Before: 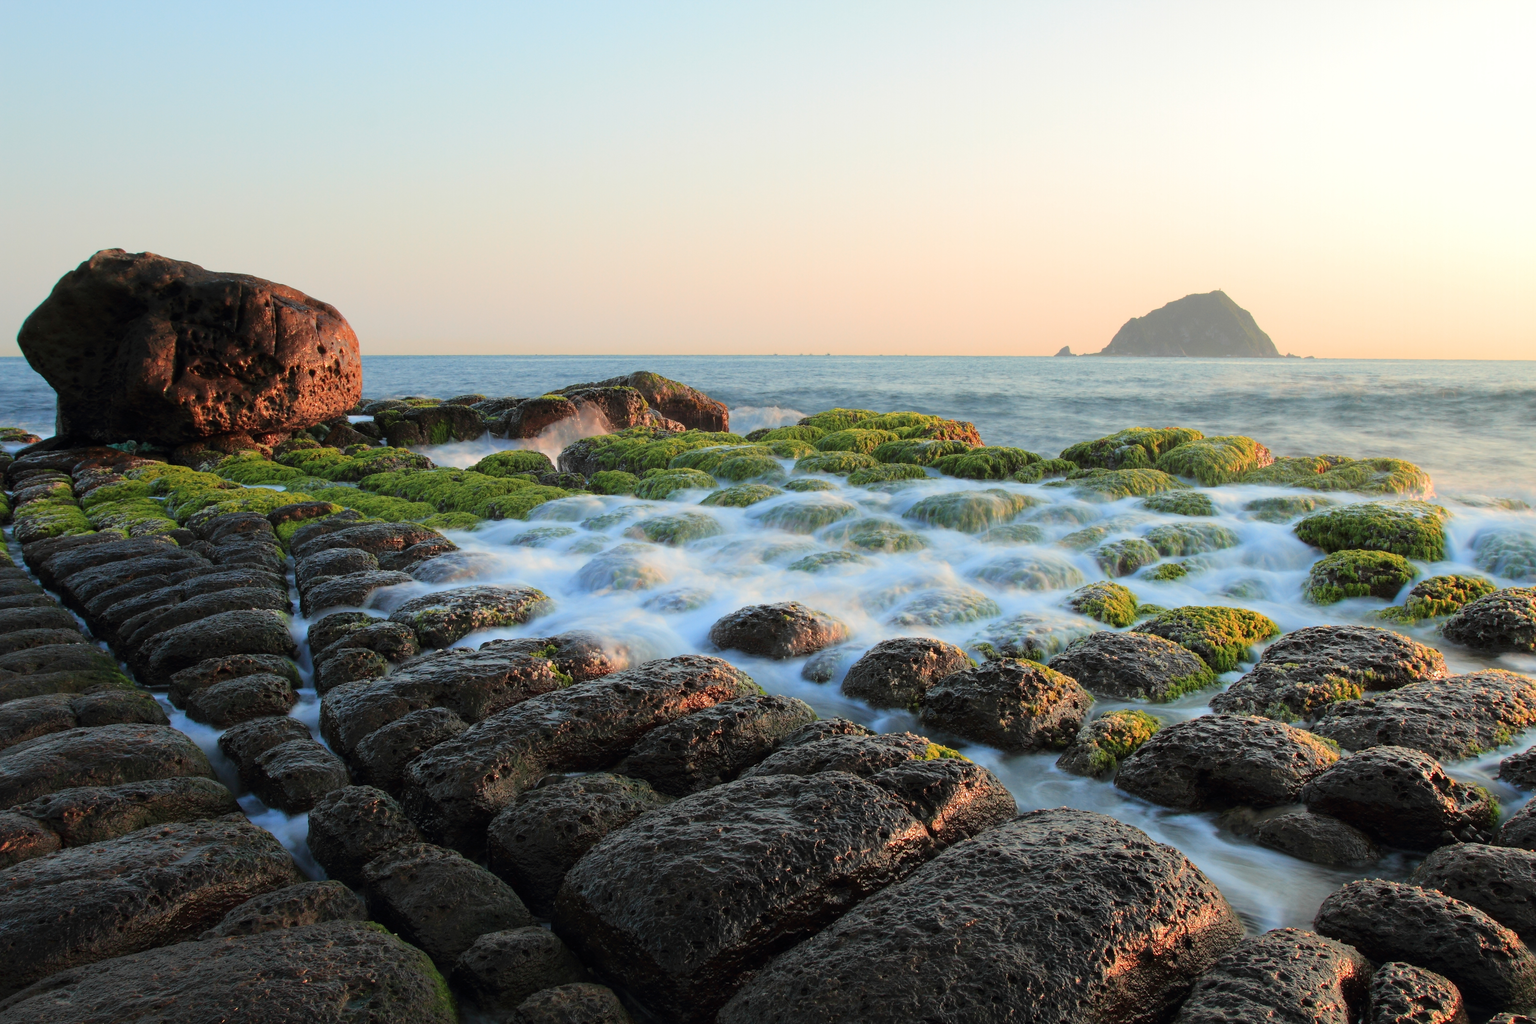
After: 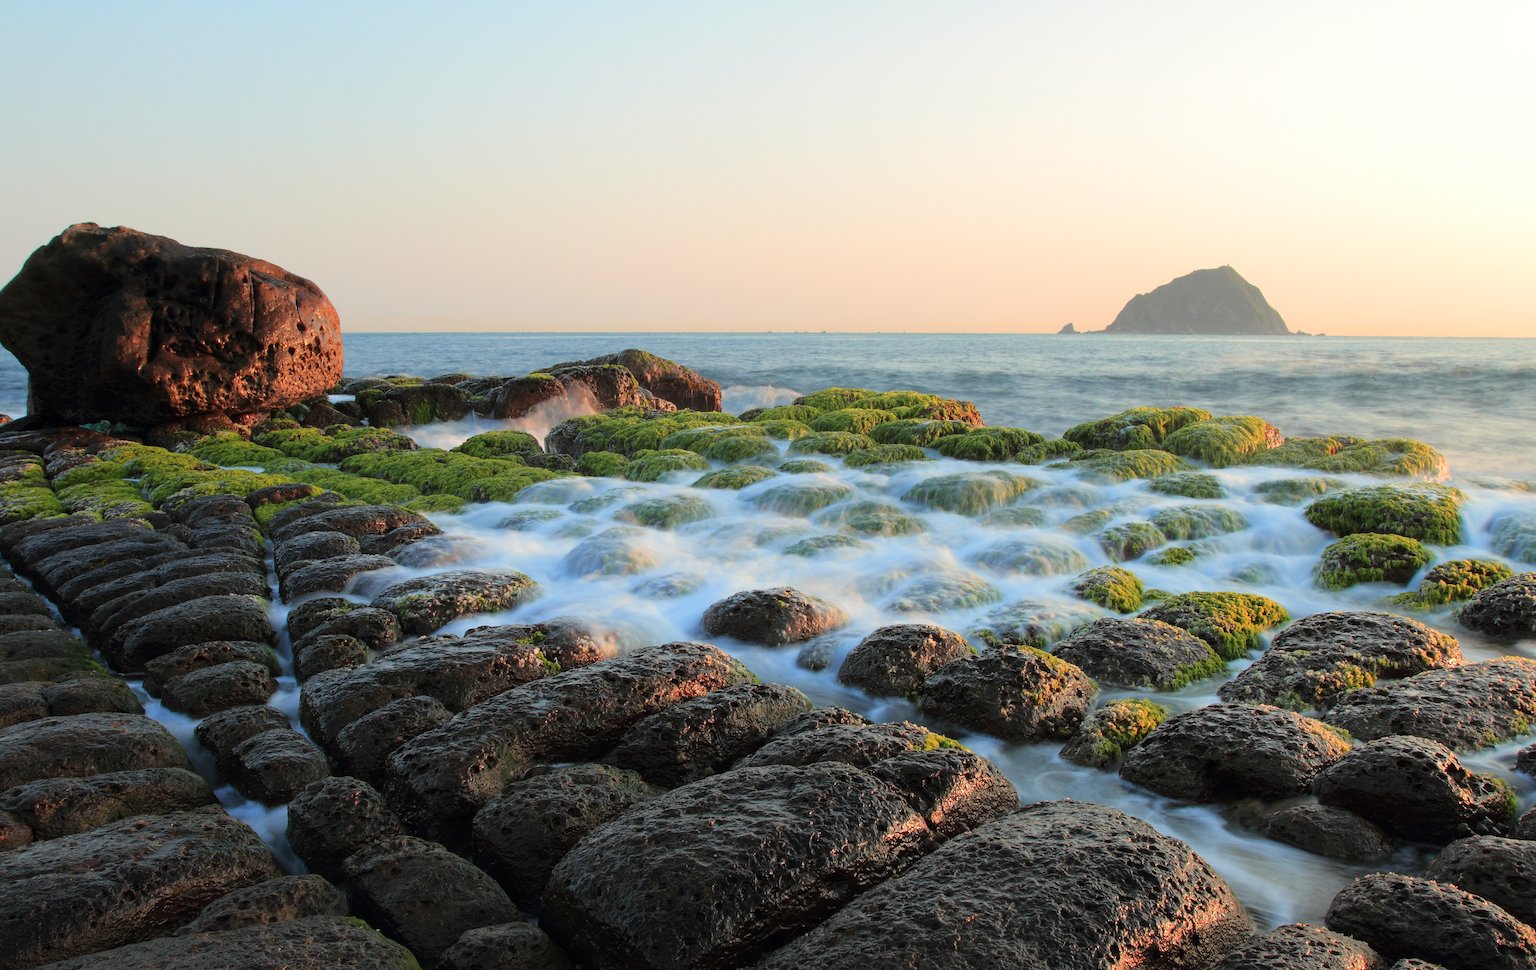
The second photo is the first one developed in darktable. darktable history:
crop: left 1.964%, top 3.251%, right 1.122%, bottom 4.933%
white balance: emerald 1
